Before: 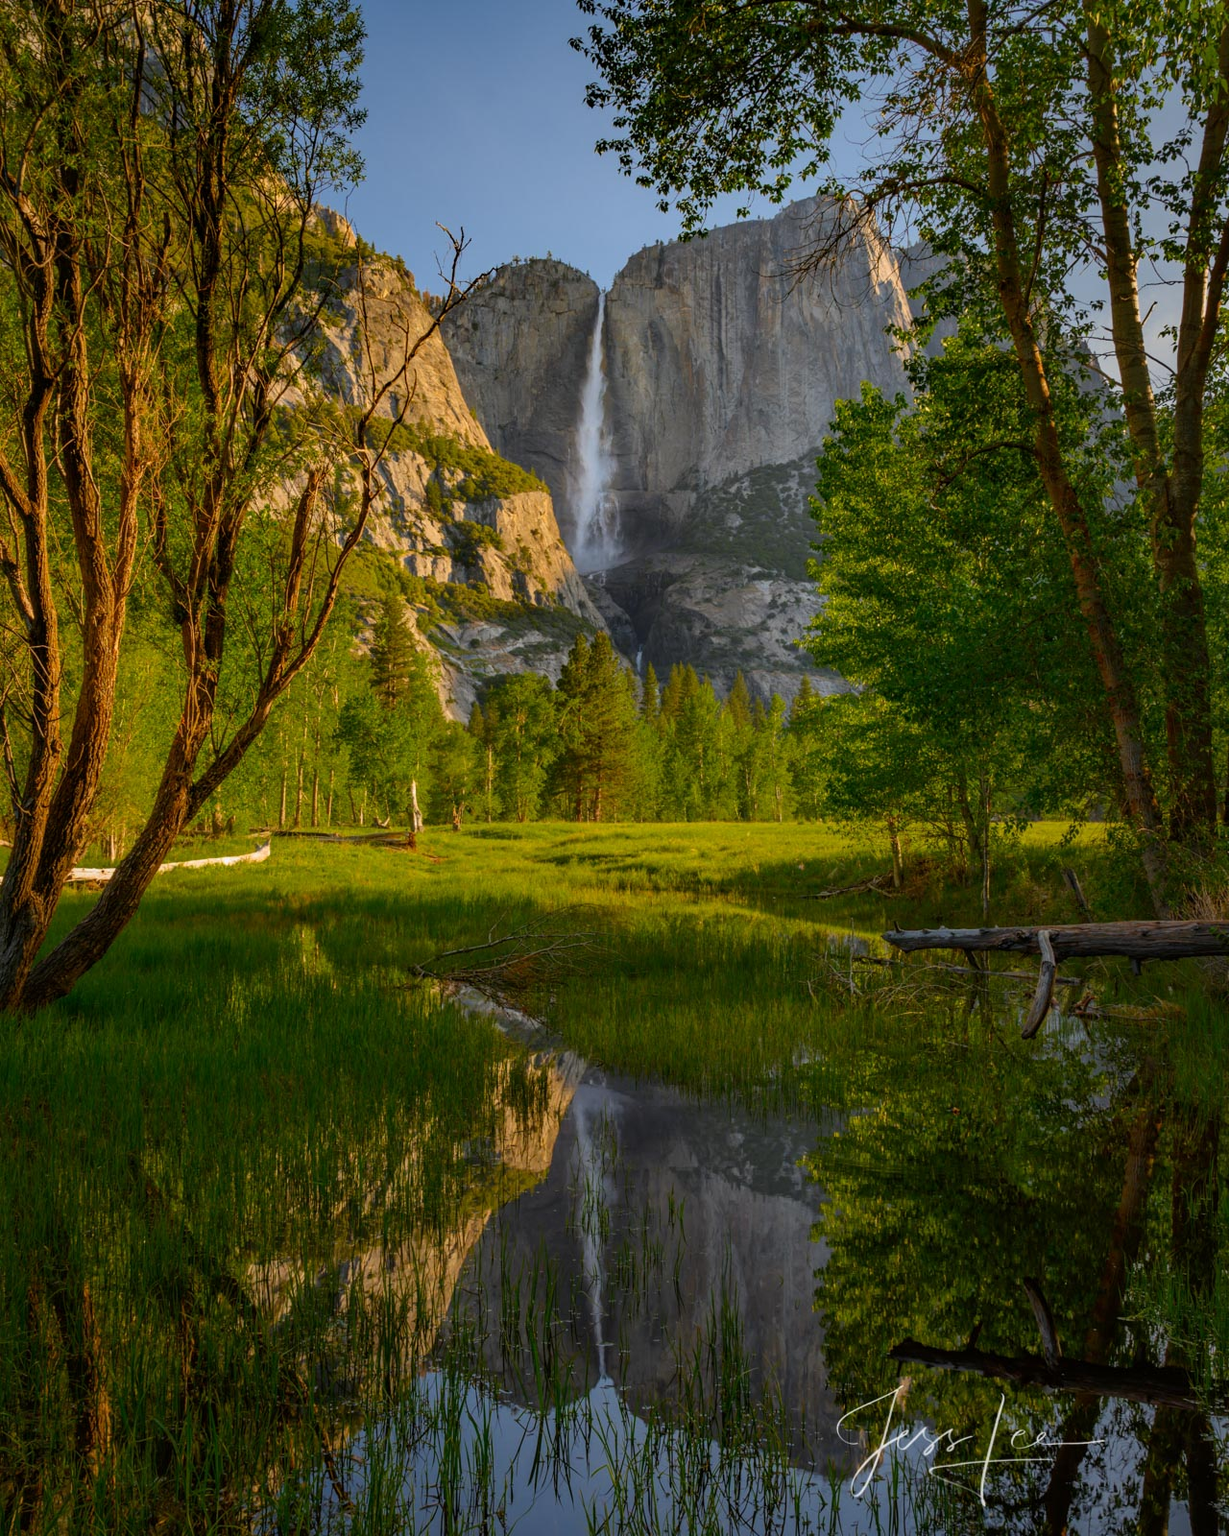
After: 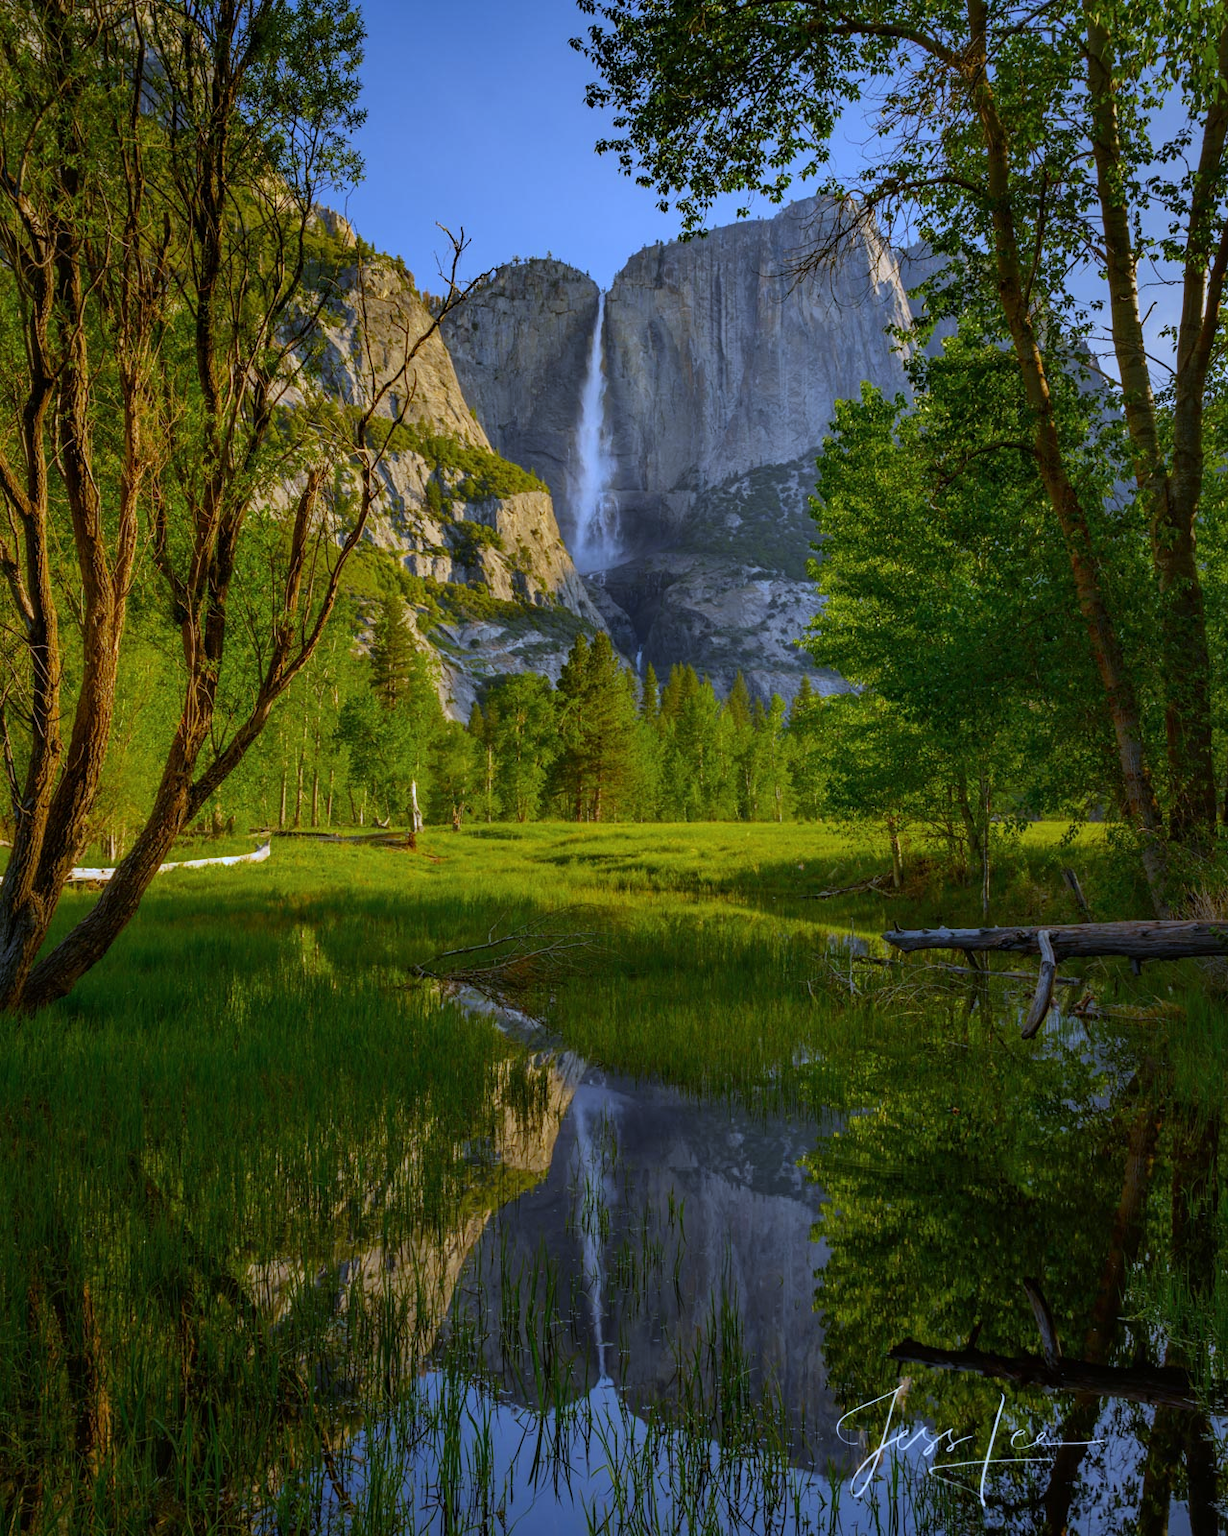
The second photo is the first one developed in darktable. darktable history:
white balance: red 0.871, blue 1.249
exposure: exposure 0.014 EV, compensate highlight preservation false
color zones: curves: ch0 [(0.25, 0.5) (0.463, 0.627) (0.484, 0.637) (0.75, 0.5)]
